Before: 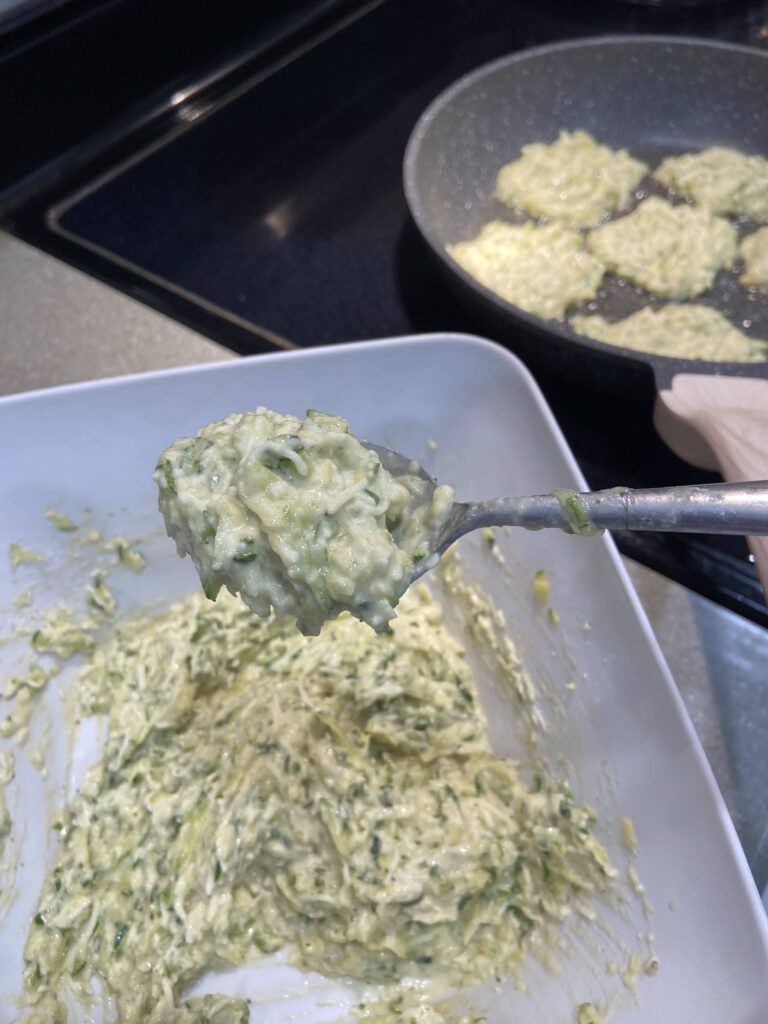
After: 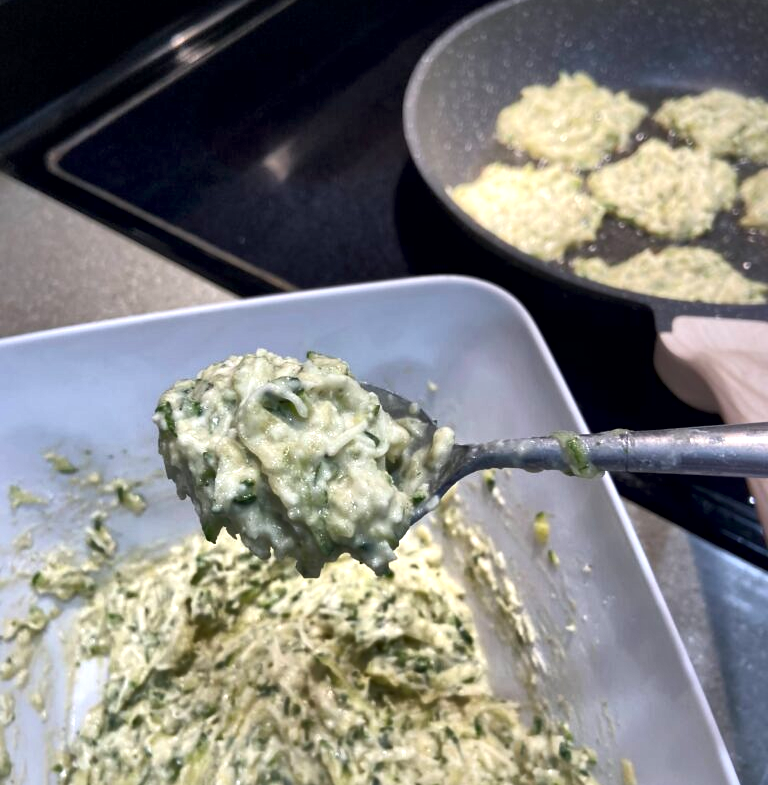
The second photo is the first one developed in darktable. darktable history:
crop: top 5.667%, bottom 17.637%
local contrast: mode bilateral grid, contrast 44, coarseness 69, detail 214%, midtone range 0.2
